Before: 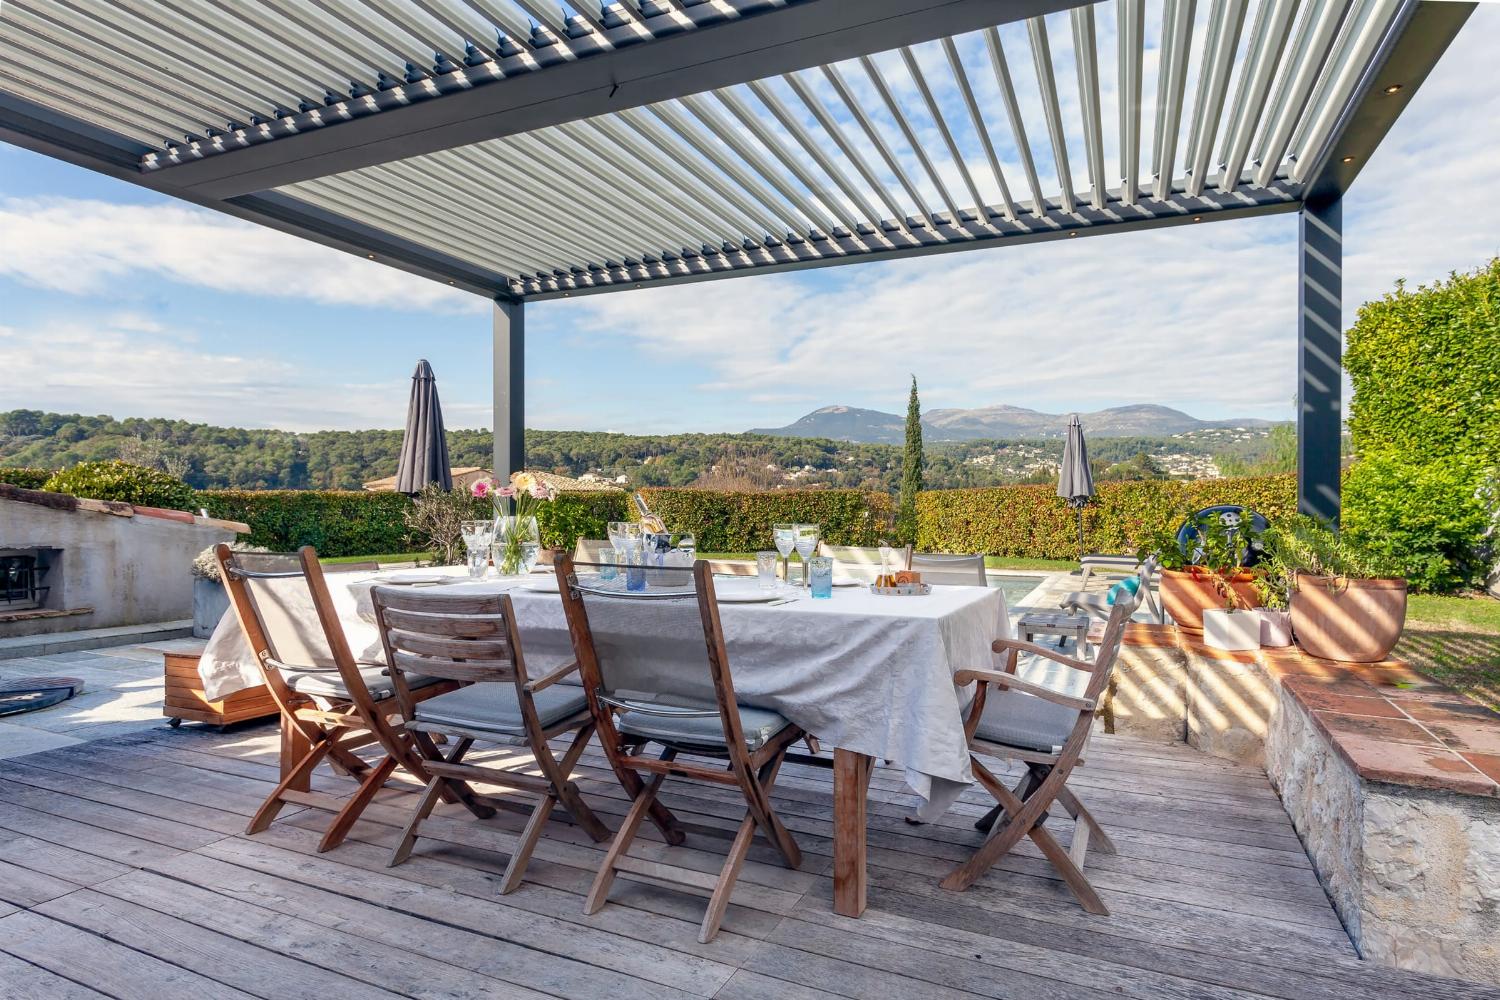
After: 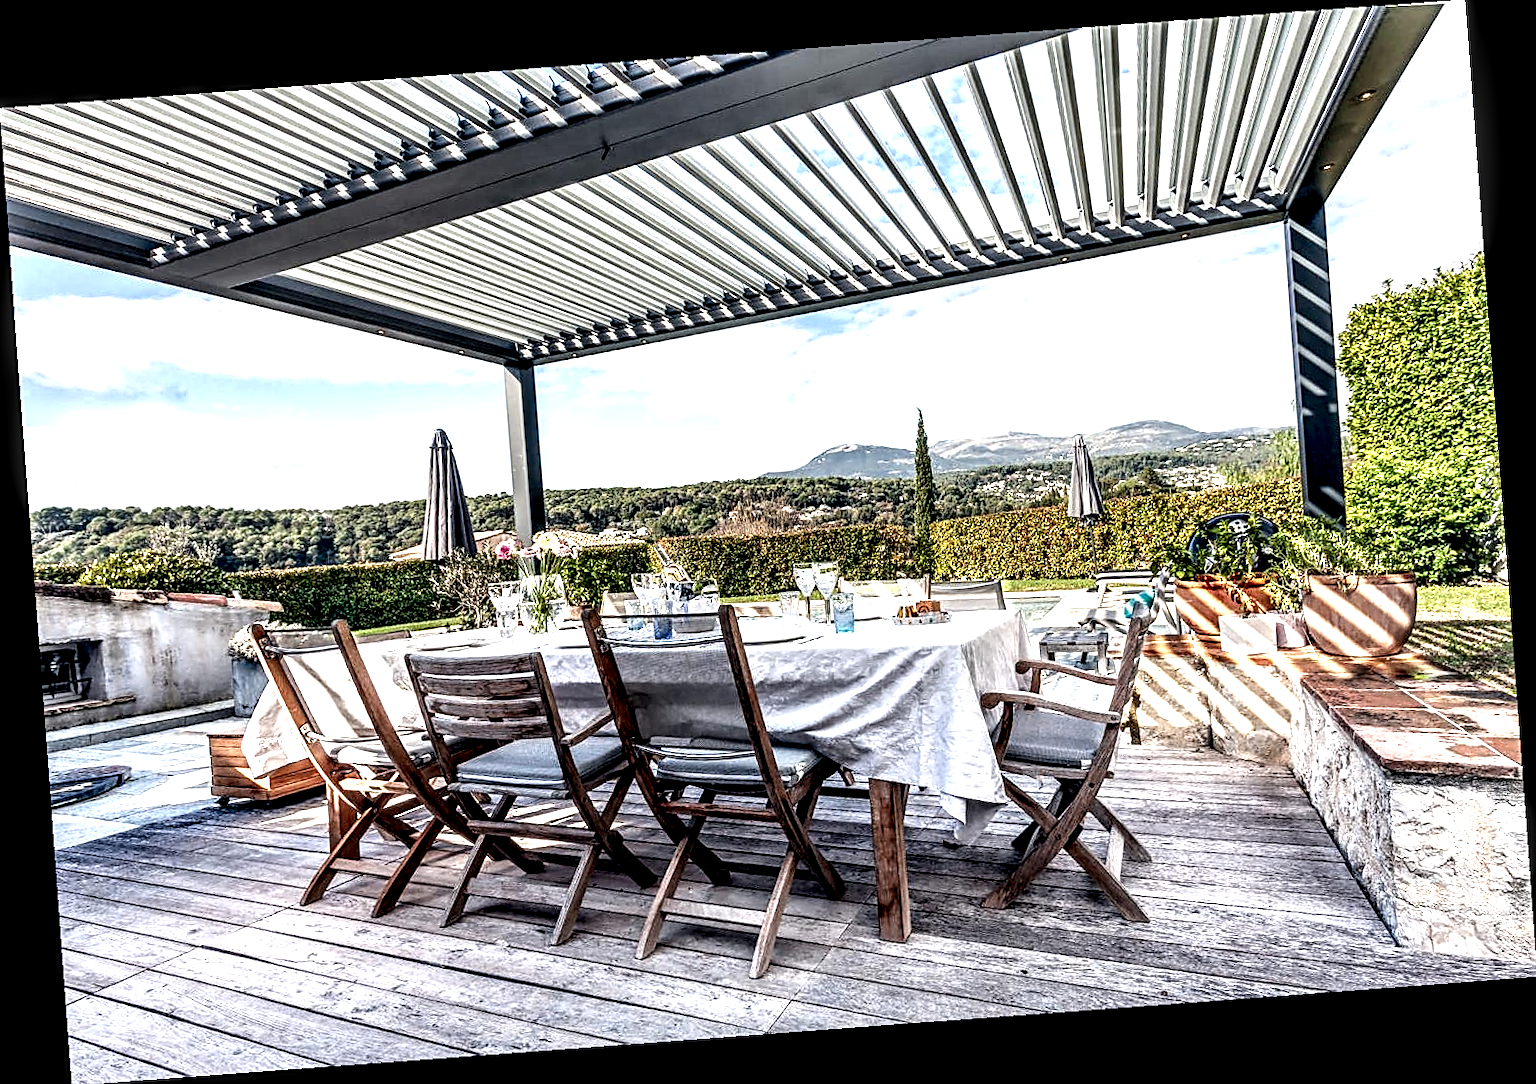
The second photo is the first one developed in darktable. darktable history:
local contrast: highlights 115%, shadows 42%, detail 293%
rotate and perspective: rotation -4.25°, automatic cropping off
sharpen: on, module defaults
